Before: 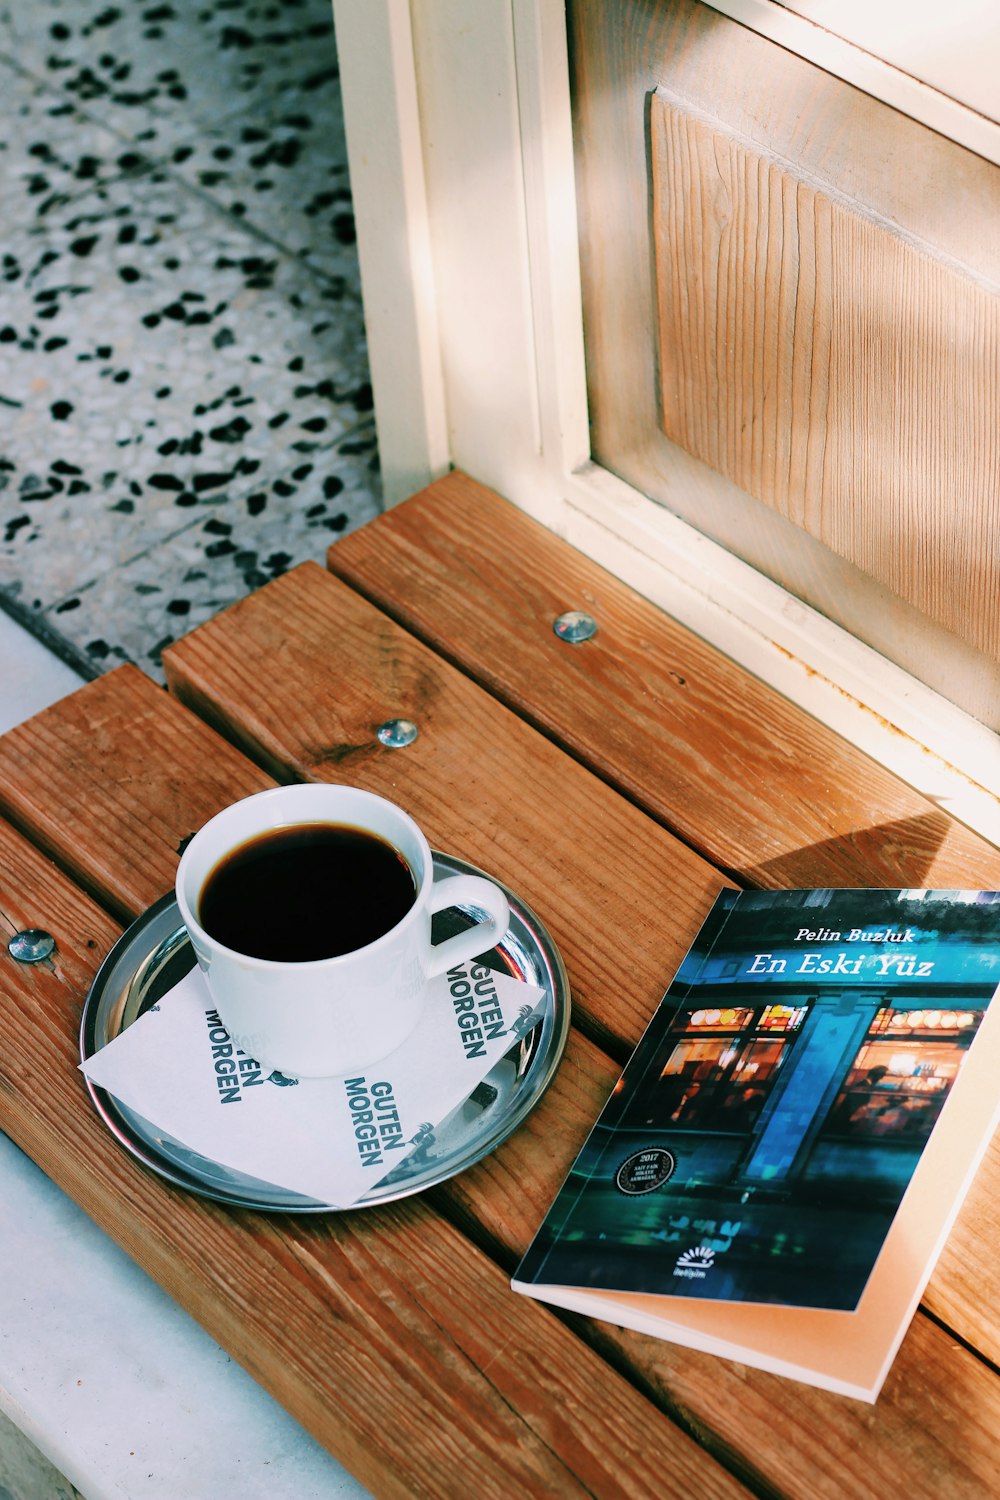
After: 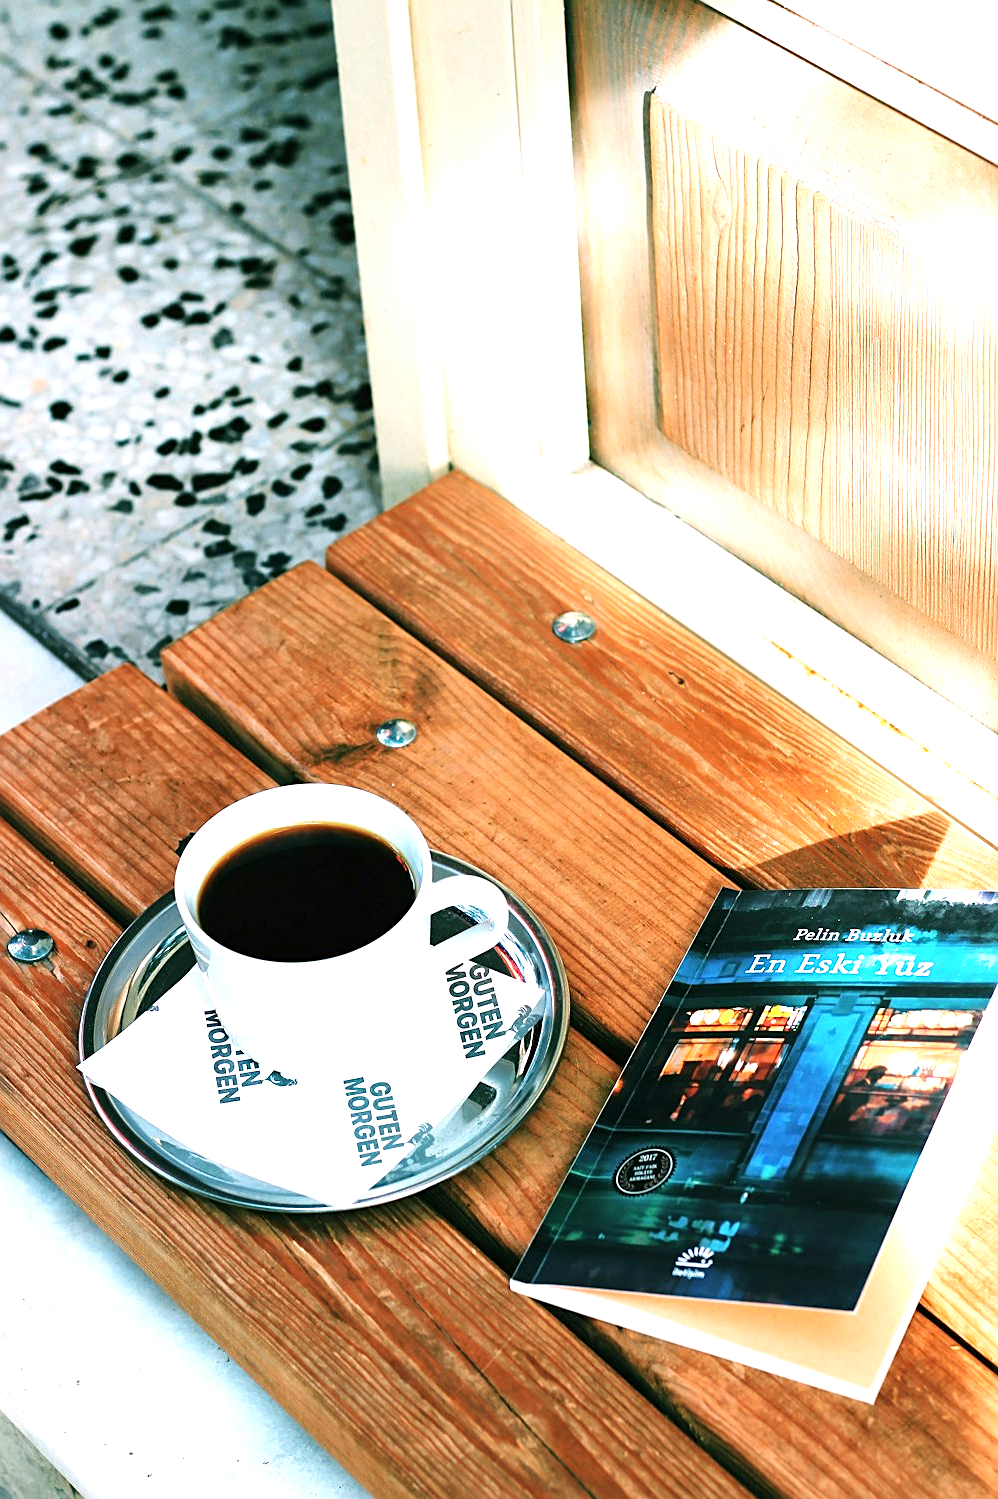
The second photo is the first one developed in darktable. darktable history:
tone equalizer: -8 EV -1.04 EV, -7 EV -1 EV, -6 EV -0.867 EV, -5 EV -0.561 EV, -3 EV 0.568 EV, -2 EV 0.882 EV, -1 EV 0.986 EV, +0 EV 1.08 EV, smoothing diameter 24.78%, edges refinement/feathering 14.85, preserve details guided filter
crop: left 0.173%
sharpen: on, module defaults
